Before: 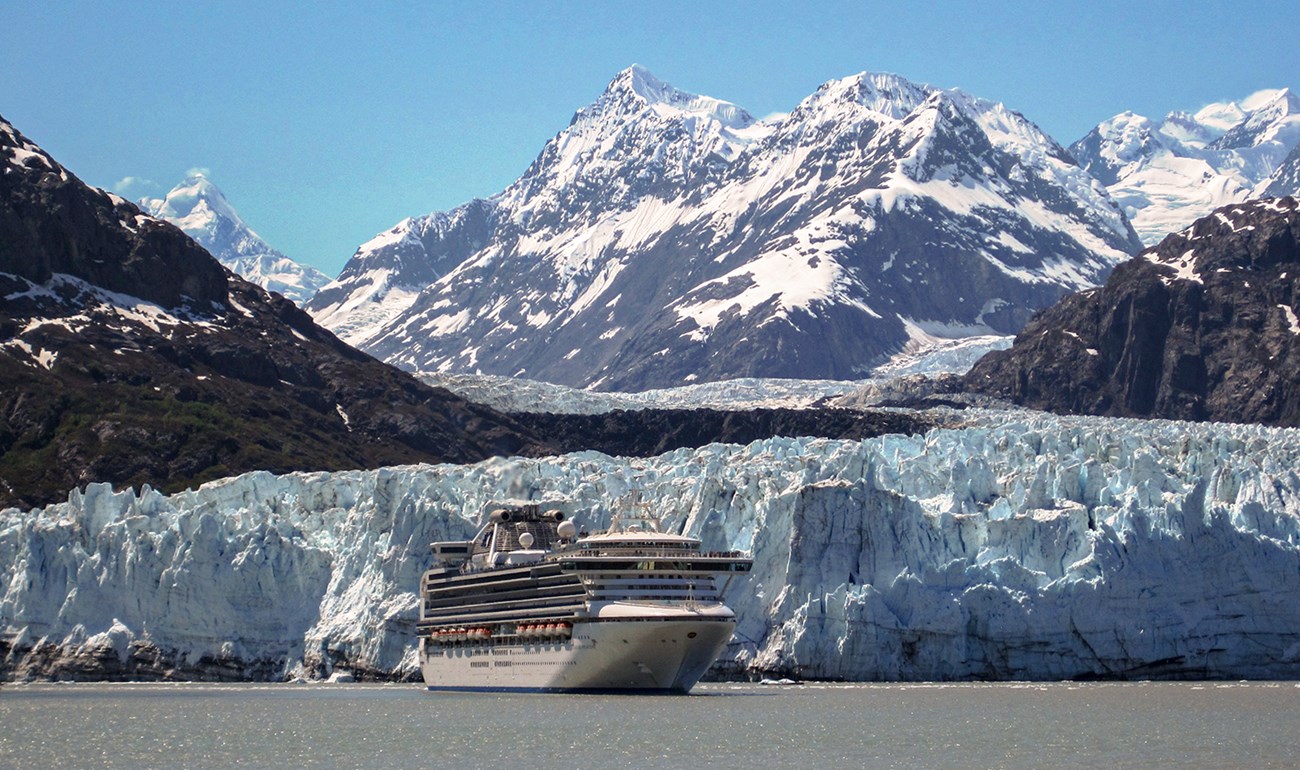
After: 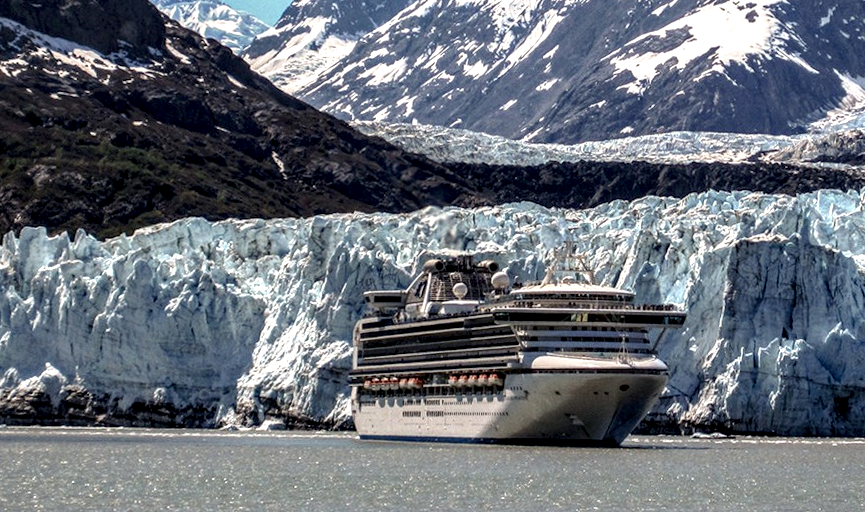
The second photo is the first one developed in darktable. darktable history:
local contrast: highlights 19%, detail 186%
crop and rotate: angle -0.82°, left 3.85%, top 31.828%, right 27.992%
